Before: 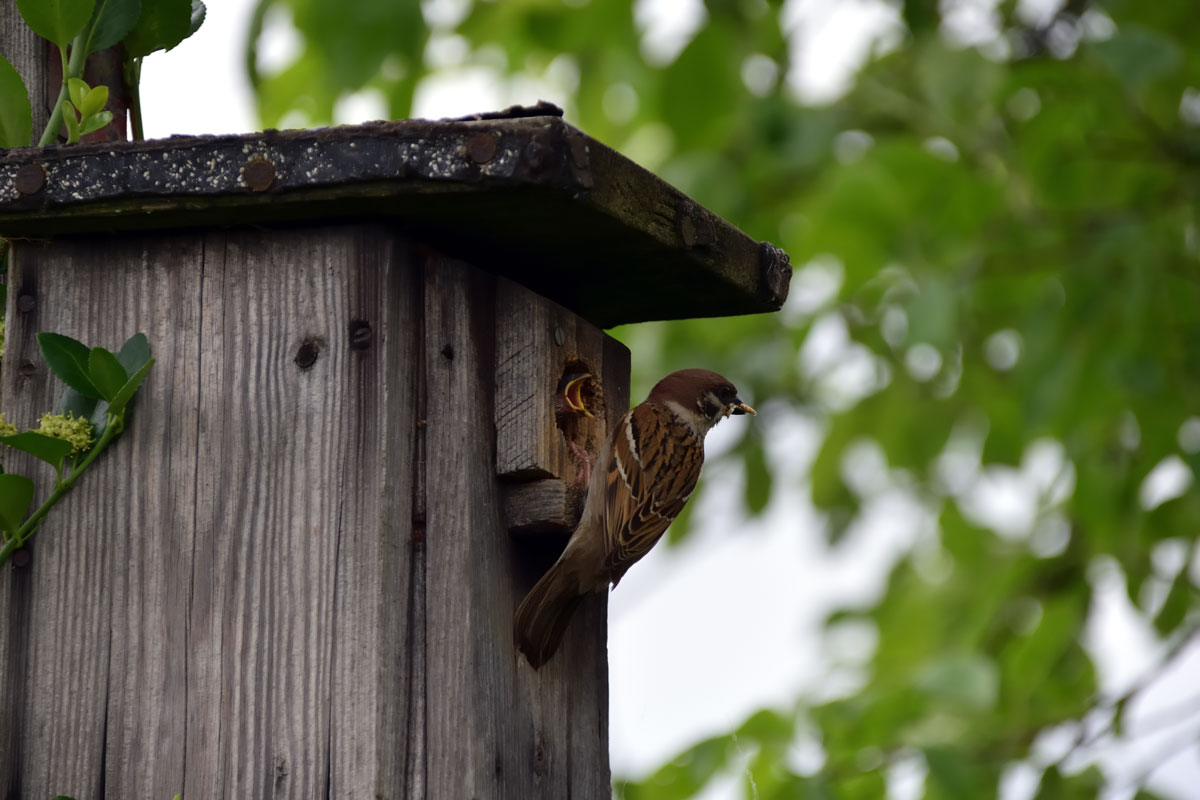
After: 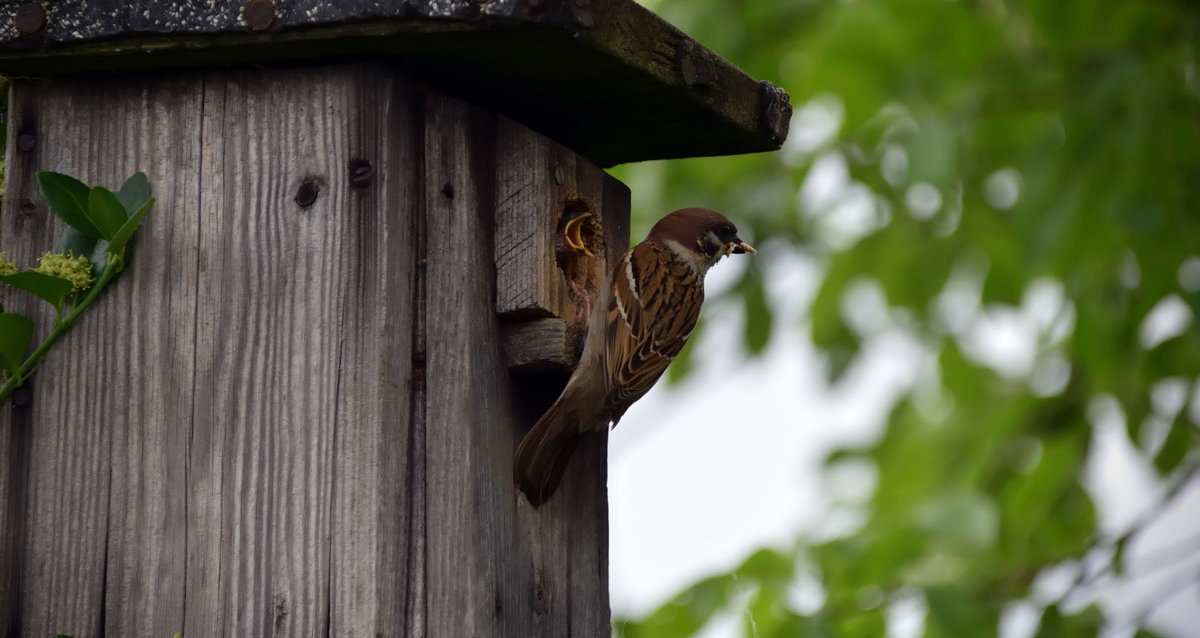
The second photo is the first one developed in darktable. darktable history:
crop and rotate: top 20.165%
vignetting: fall-off start 71.68%, saturation 0.042, unbound false
